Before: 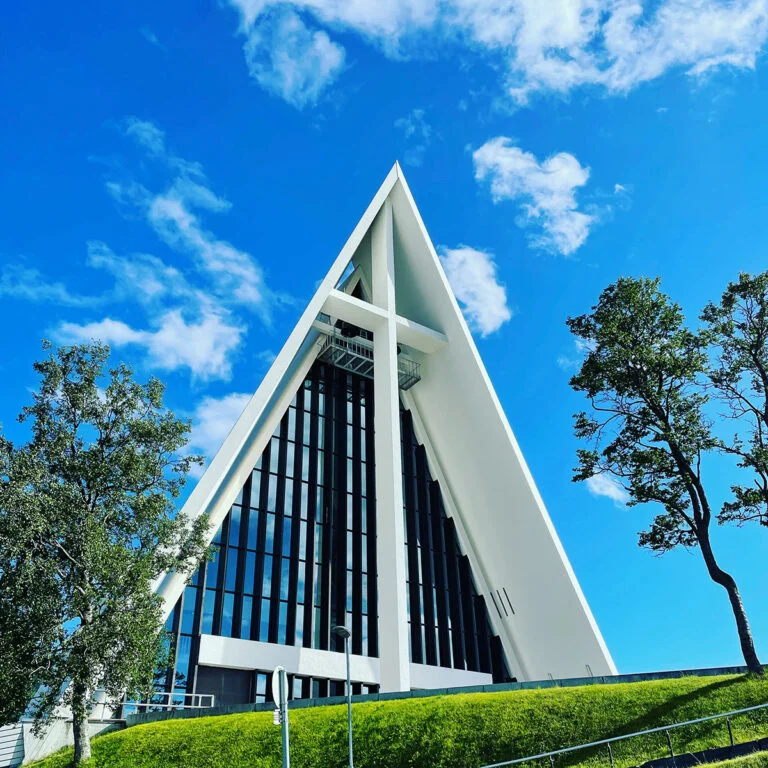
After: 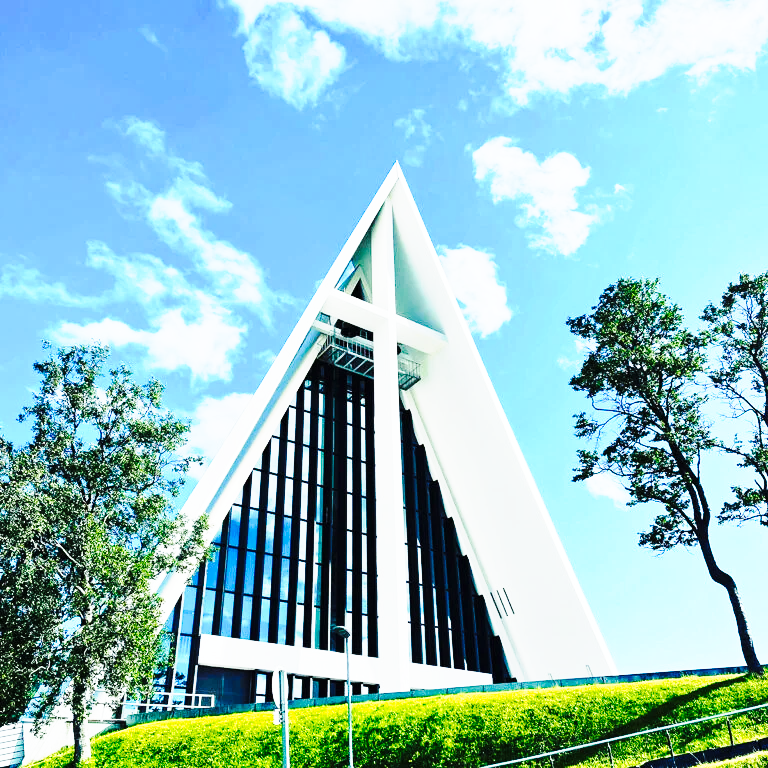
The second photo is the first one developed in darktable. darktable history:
base curve: curves: ch0 [(0, 0) (0.028, 0.03) (0.121, 0.232) (0.46, 0.748) (0.859, 0.968) (1, 1)], preserve colors none
tone curve: curves: ch0 [(0, 0) (0.003, 0.003) (0.011, 0.009) (0.025, 0.022) (0.044, 0.037) (0.069, 0.051) (0.1, 0.079) (0.136, 0.114) (0.177, 0.152) (0.224, 0.212) (0.277, 0.281) (0.335, 0.358) (0.399, 0.459) (0.468, 0.573) (0.543, 0.684) (0.623, 0.779) (0.709, 0.866) (0.801, 0.949) (0.898, 0.98) (1, 1)], preserve colors none
